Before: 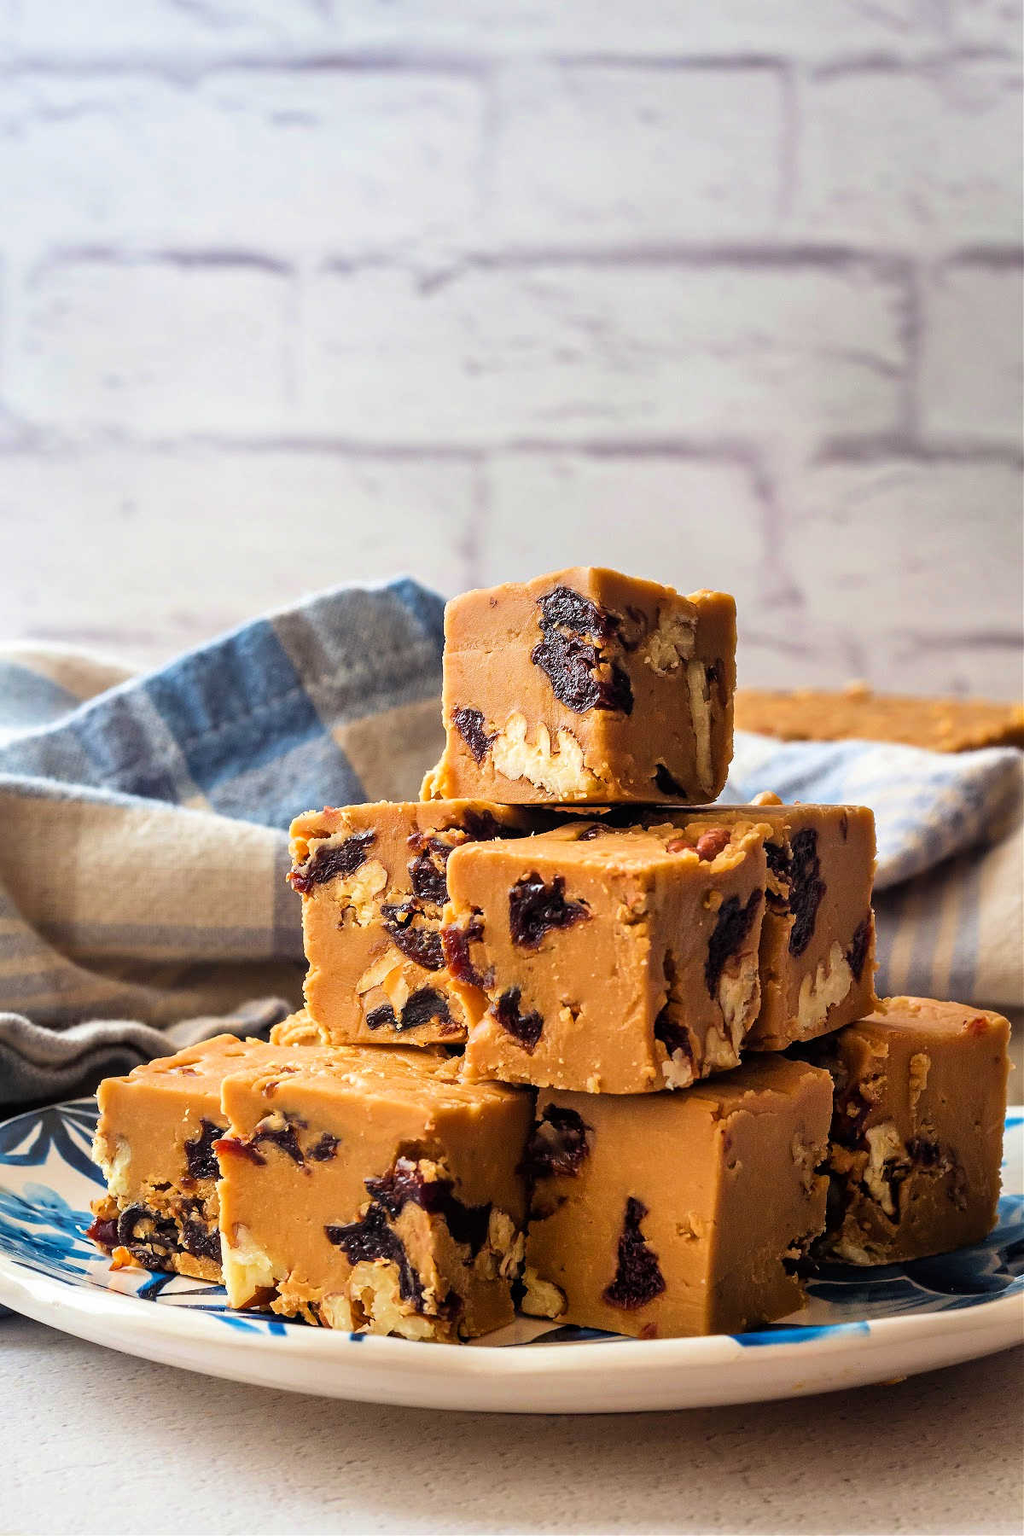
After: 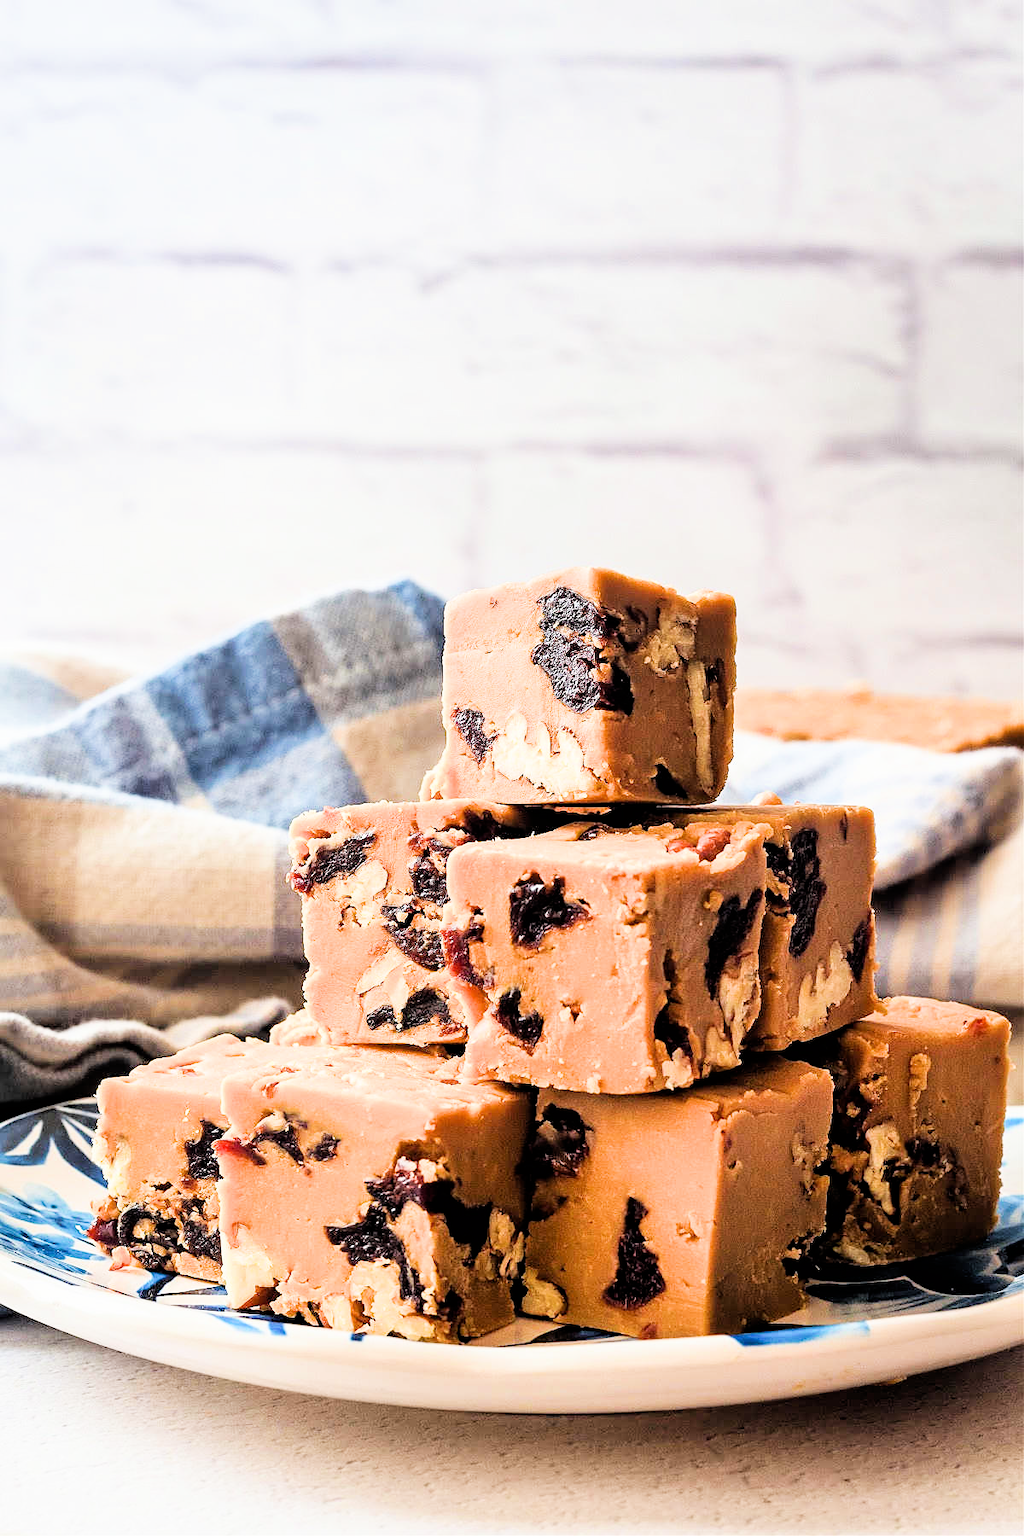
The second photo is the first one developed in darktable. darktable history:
color correction: highlights b* 0.043
sharpen: amount 0.208
filmic rgb: black relative exposure -5.15 EV, white relative exposure 3.96 EV, hardness 2.88, contrast 1.3, highlights saturation mix -30.59%
exposure: black level correction 0, exposure 1.199 EV, compensate exposure bias true, compensate highlight preservation false
